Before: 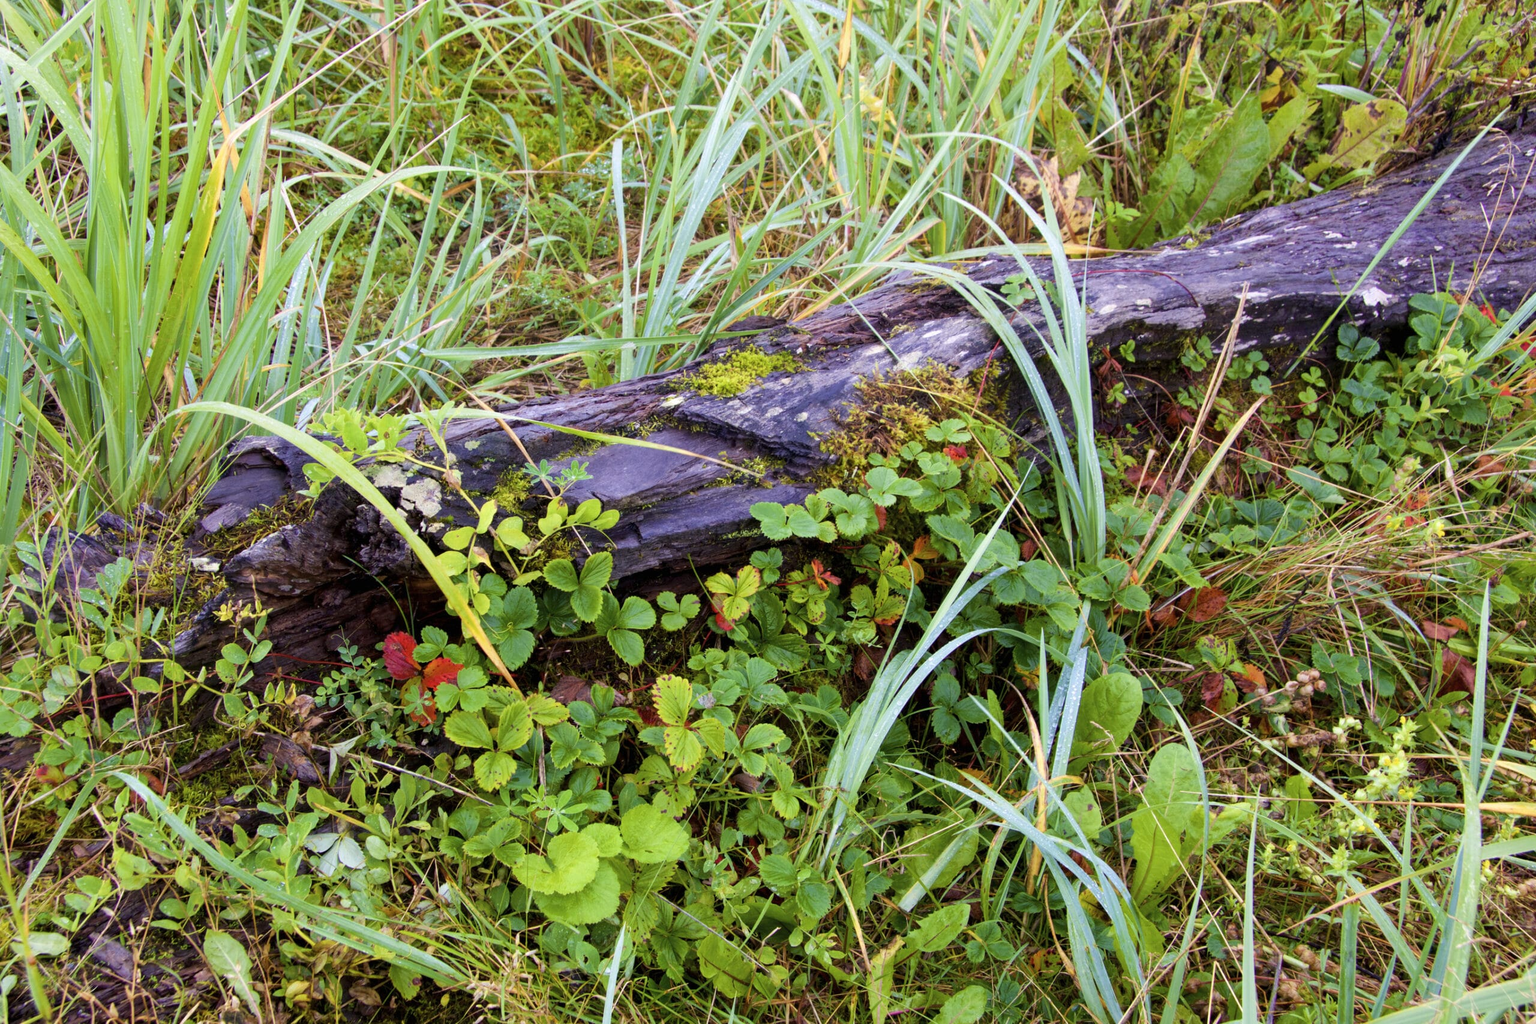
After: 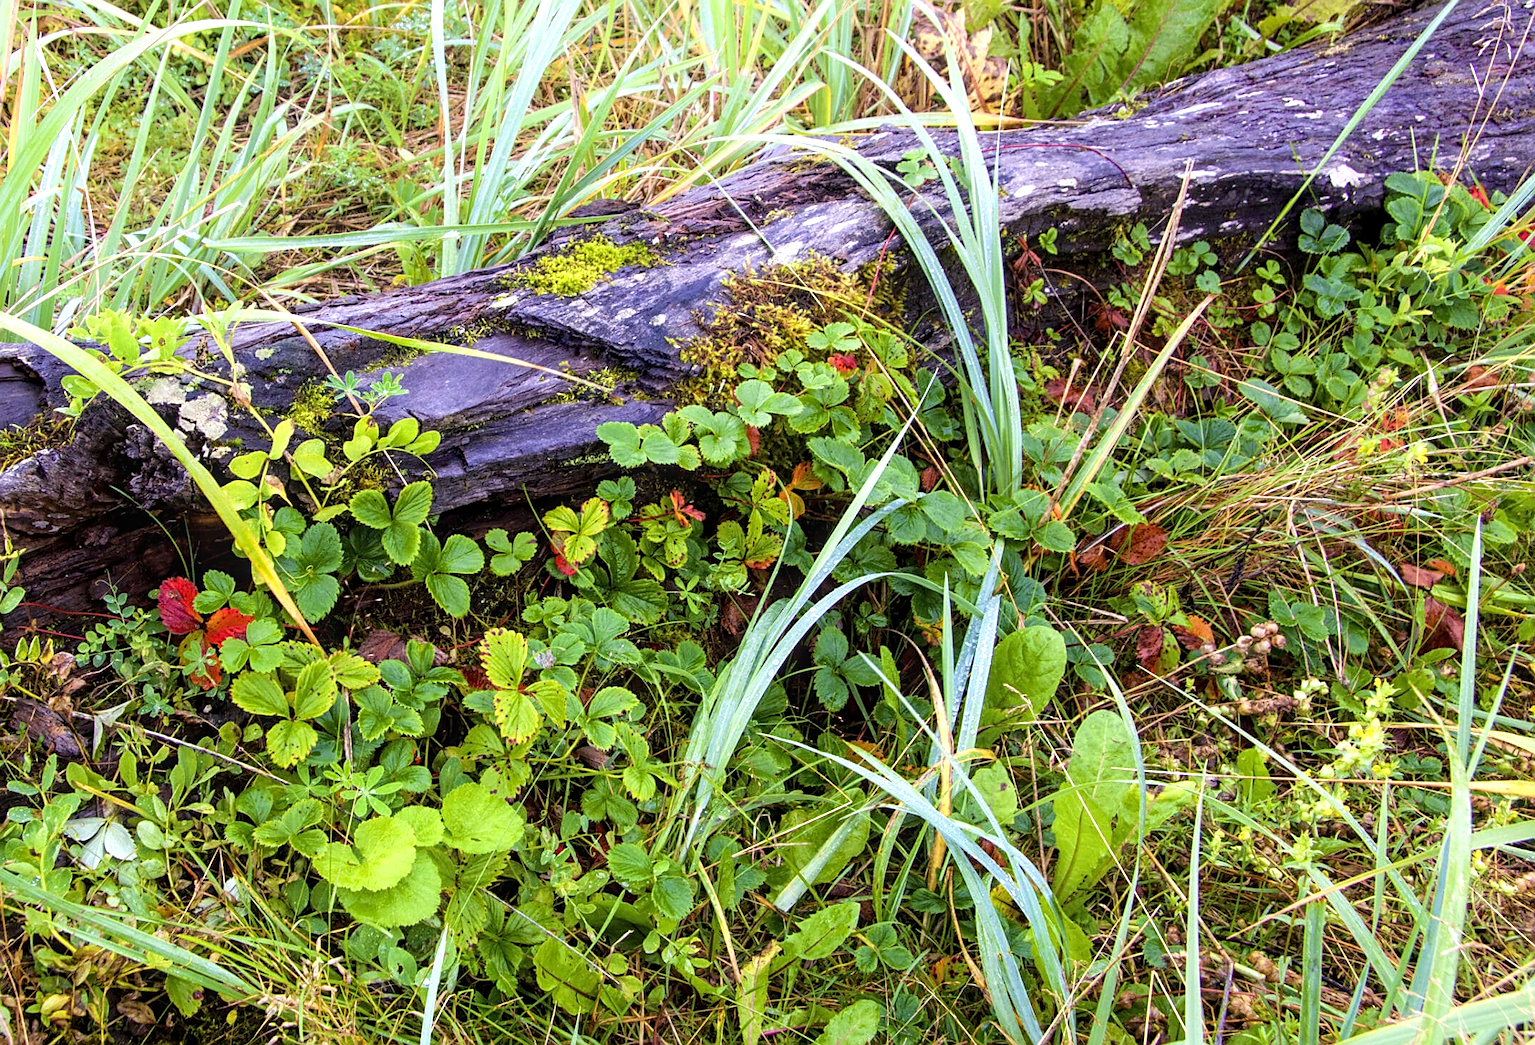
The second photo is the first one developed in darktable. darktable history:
crop: left 16.381%, top 14.636%
sharpen: on, module defaults
shadows and highlights: shadows -38.51, highlights 64.52, soften with gaussian
local contrast: on, module defaults
contrast brightness saturation: saturation 0.096
tone equalizer: -8 EV -0.402 EV, -7 EV -0.404 EV, -6 EV -0.331 EV, -5 EV -0.192 EV, -3 EV 0.241 EV, -2 EV 0.333 EV, -1 EV 0.399 EV, +0 EV 0.421 EV
